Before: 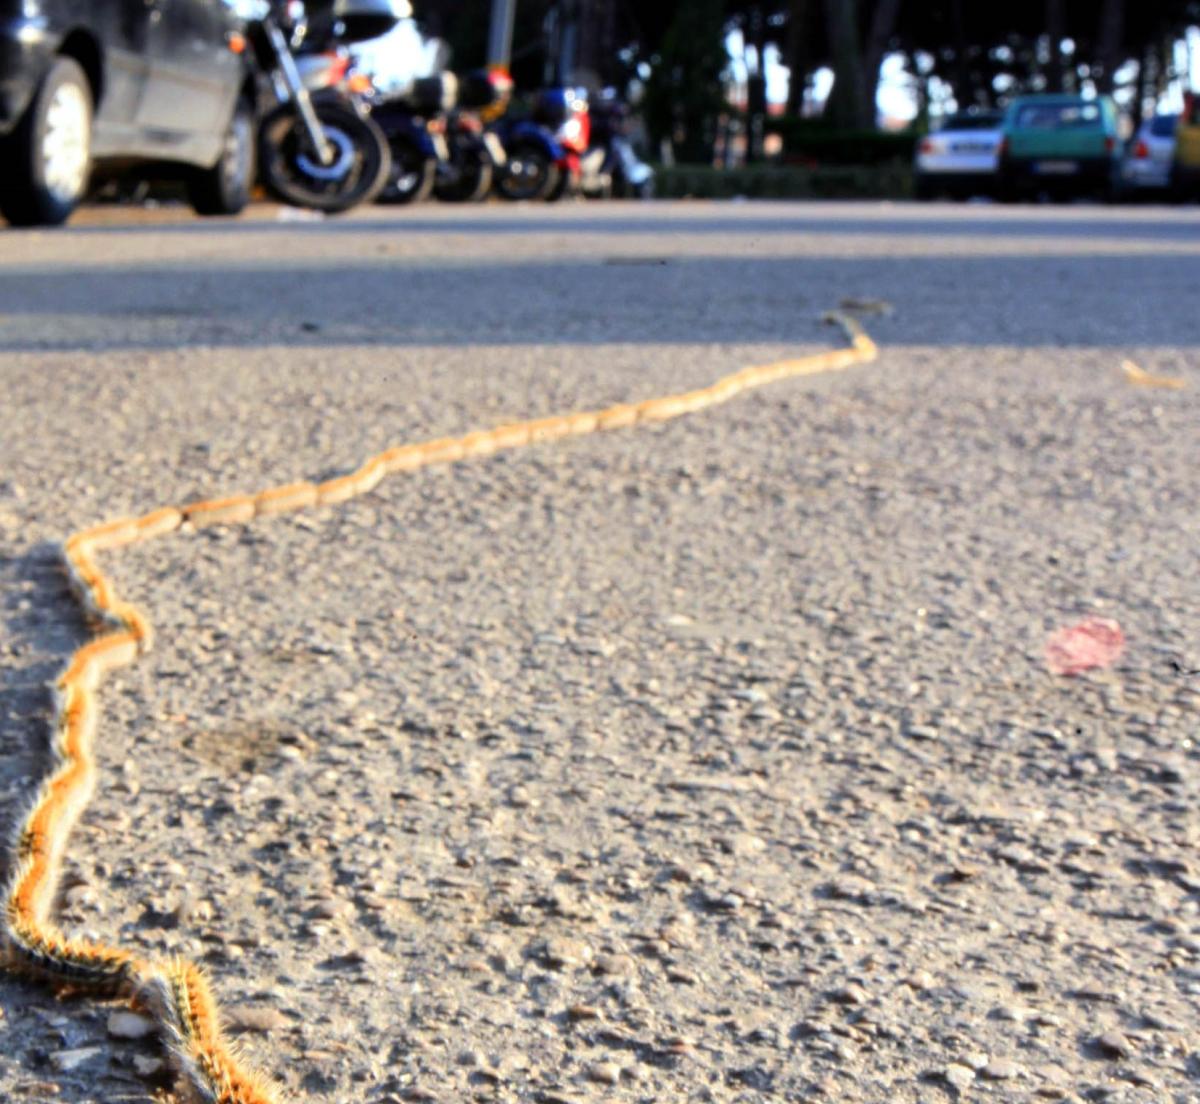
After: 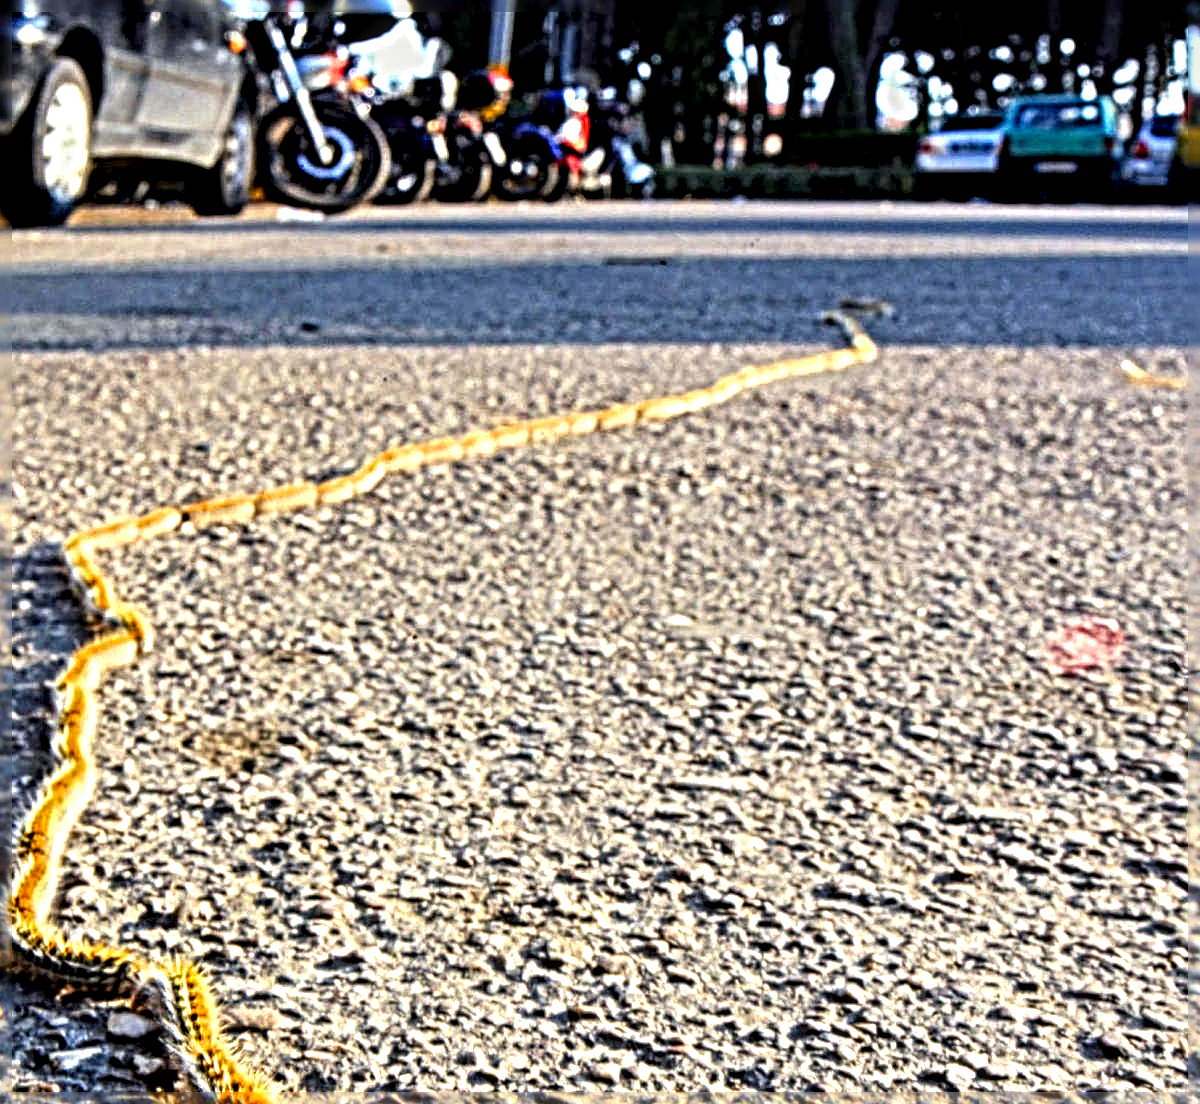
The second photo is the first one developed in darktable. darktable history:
sharpen: radius 6.3, amount 1.8, threshold 0
color balance rgb: linear chroma grading › global chroma 15%, perceptual saturation grading › global saturation 30%
local contrast: detail 160%
haze removal: strength -0.09, distance 0.358, compatibility mode true, adaptive false
